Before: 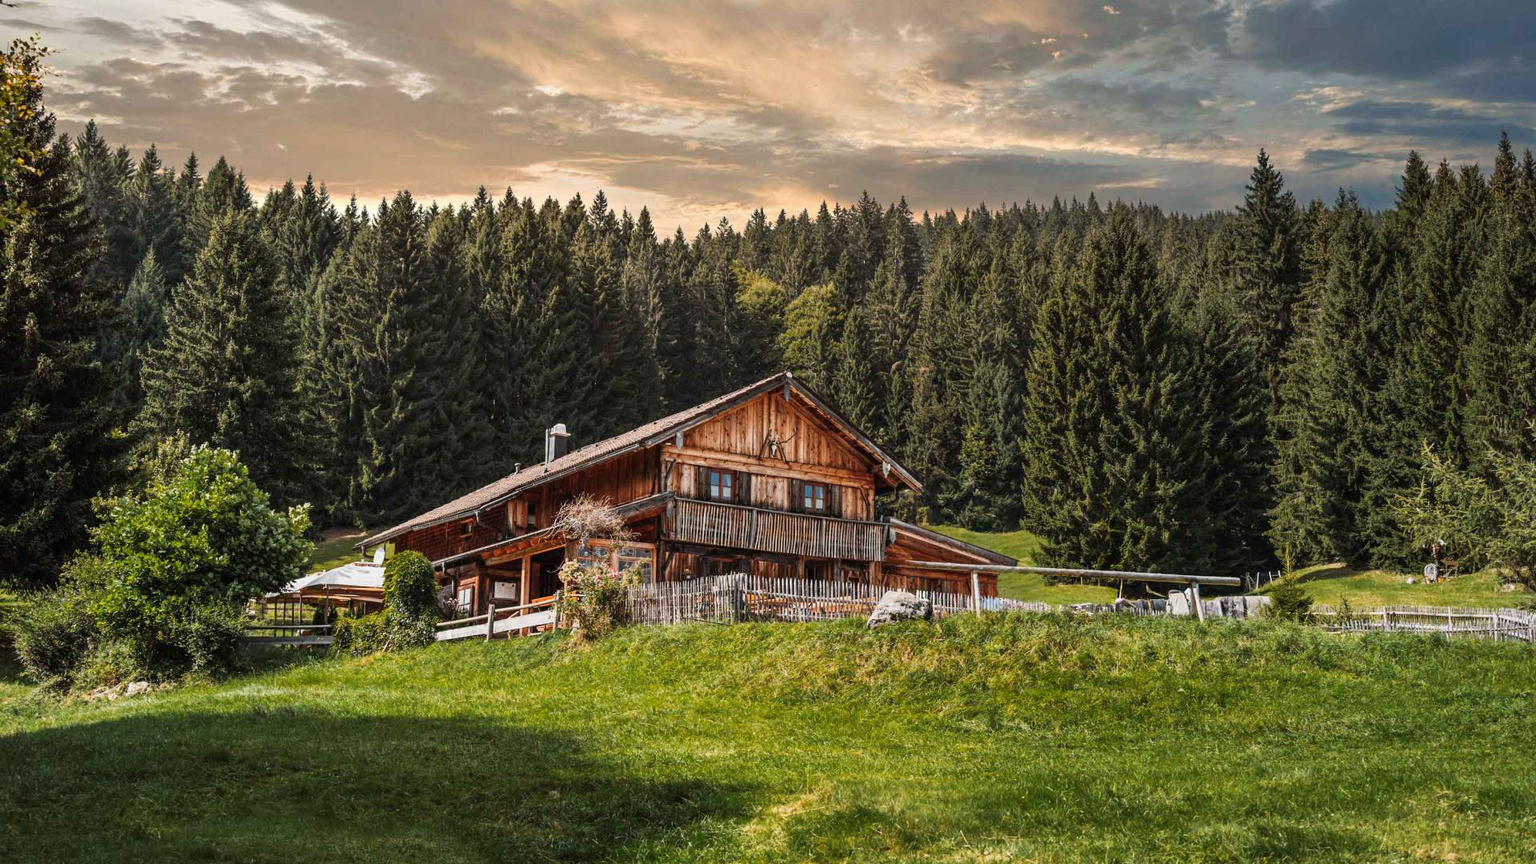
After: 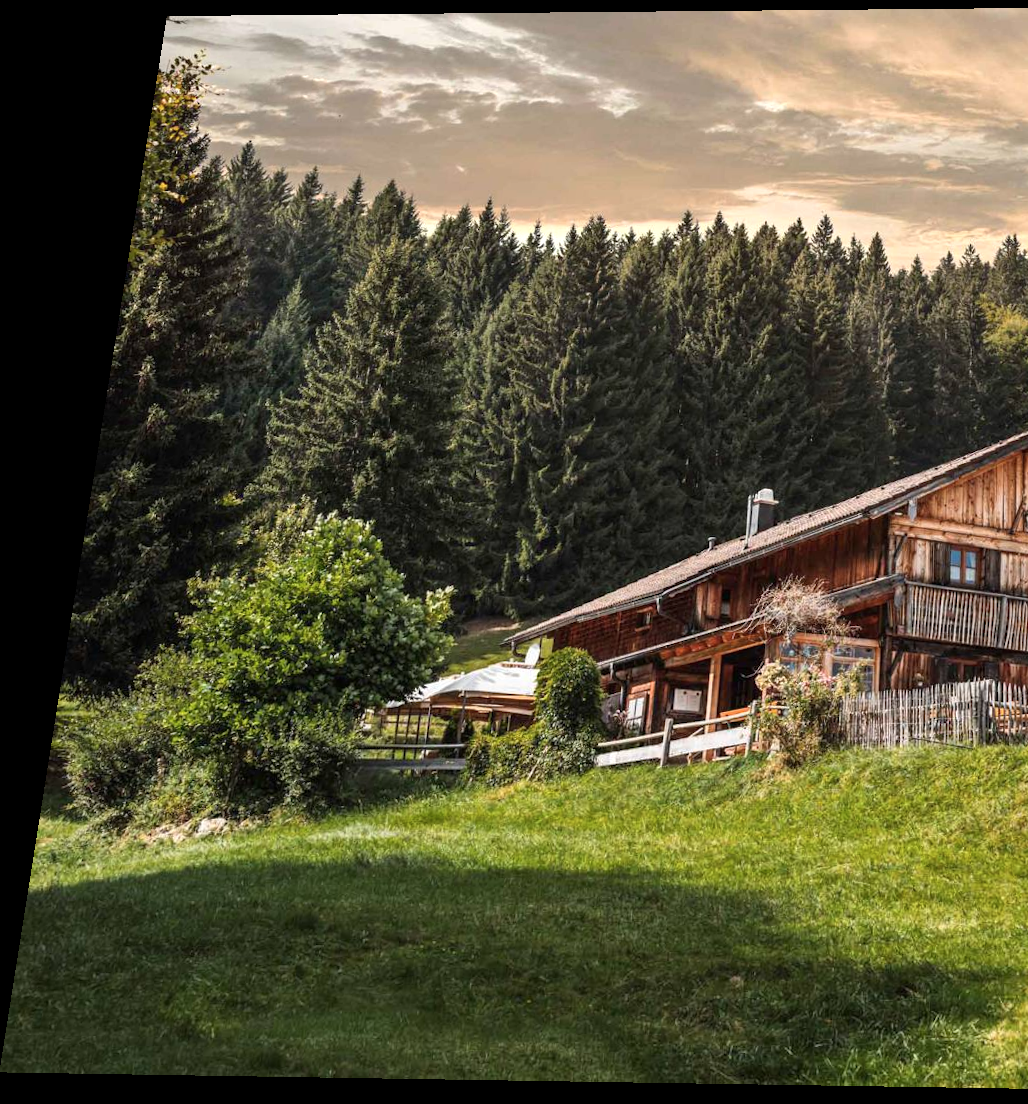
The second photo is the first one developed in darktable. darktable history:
exposure: exposure 0.2 EV, compensate highlight preservation false
crop and rotate: left 0%, top 0%, right 50.845%
color zones: curves: ch0 [(0, 0.5) (0.143, 0.52) (0.286, 0.5) (0.429, 0.5) (0.571, 0.5) (0.714, 0.5) (0.857, 0.5) (1, 0.5)]; ch1 [(0, 0.489) (0.155, 0.45) (0.286, 0.466) (0.429, 0.5) (0.571, 0.5) (0.714, 0.5) (0.857, 0.5) (1, 0.489)]
rotate and perspective: rotation 0.128°, lens shift (vertical) -0.181, lens shift (horizontal) -0.044, shear 0.001, automatic cropping off
